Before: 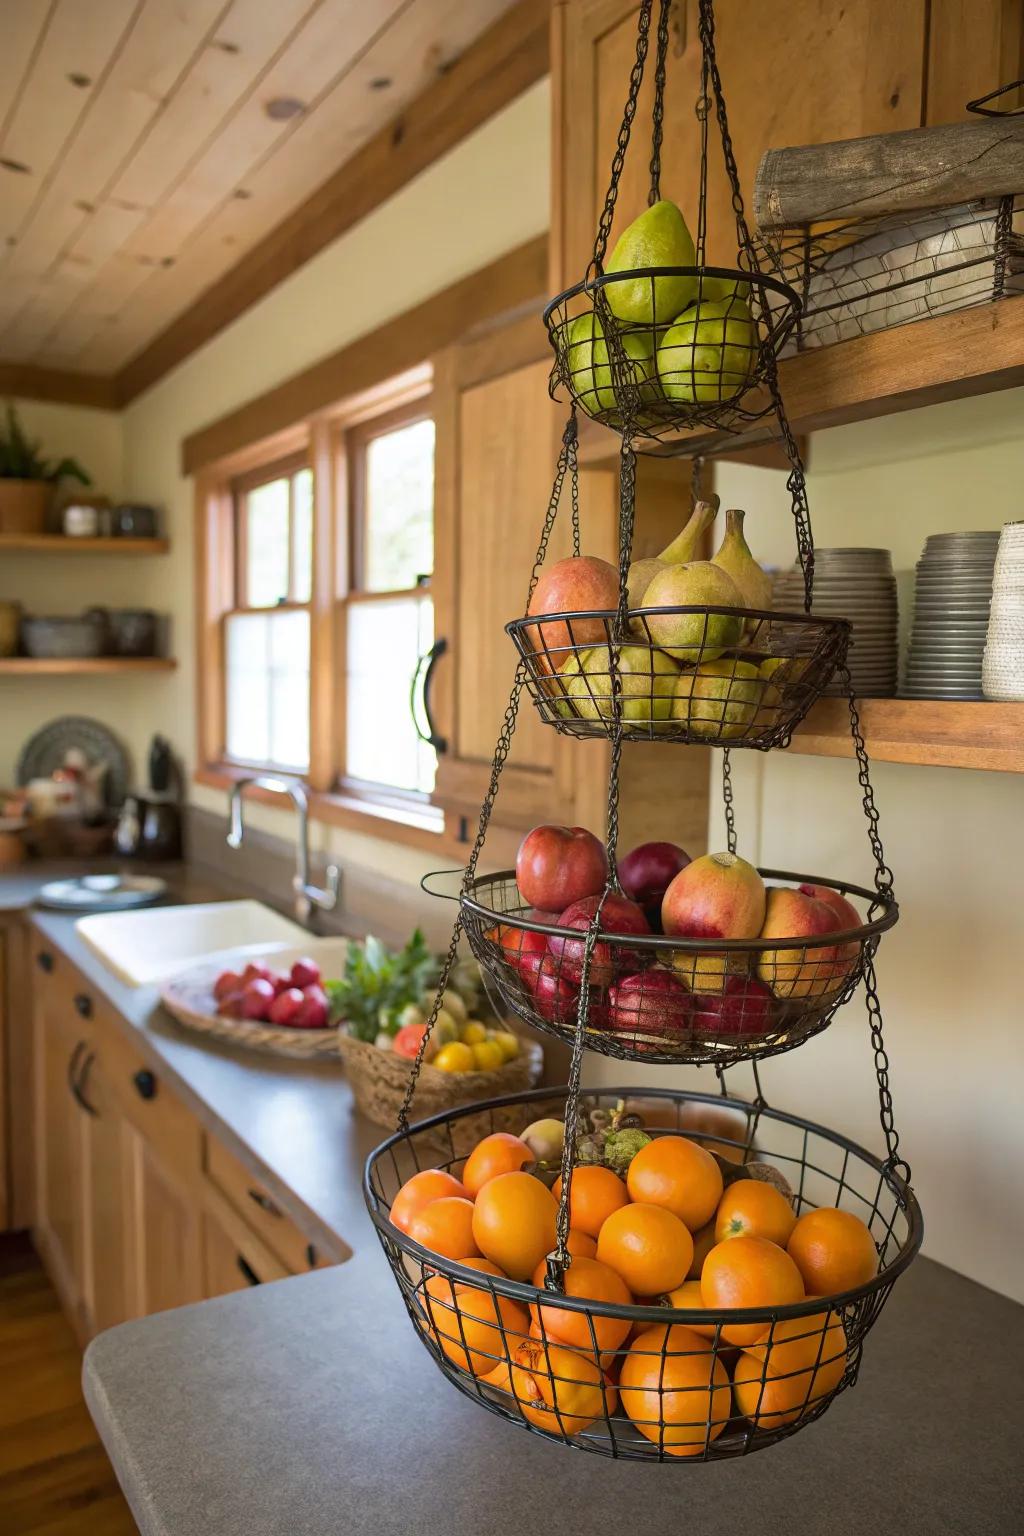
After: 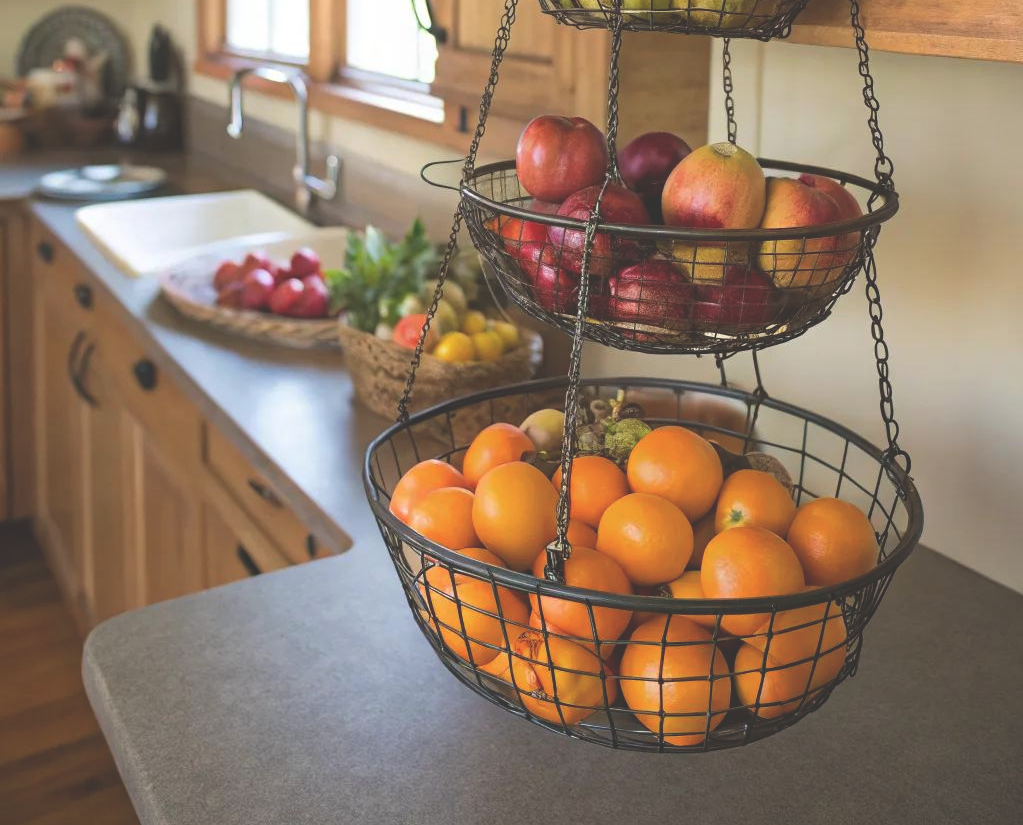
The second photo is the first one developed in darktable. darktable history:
exposure: black level correction -0.03, compensate highlight preservation false
crop and rotate: top 46.237%
